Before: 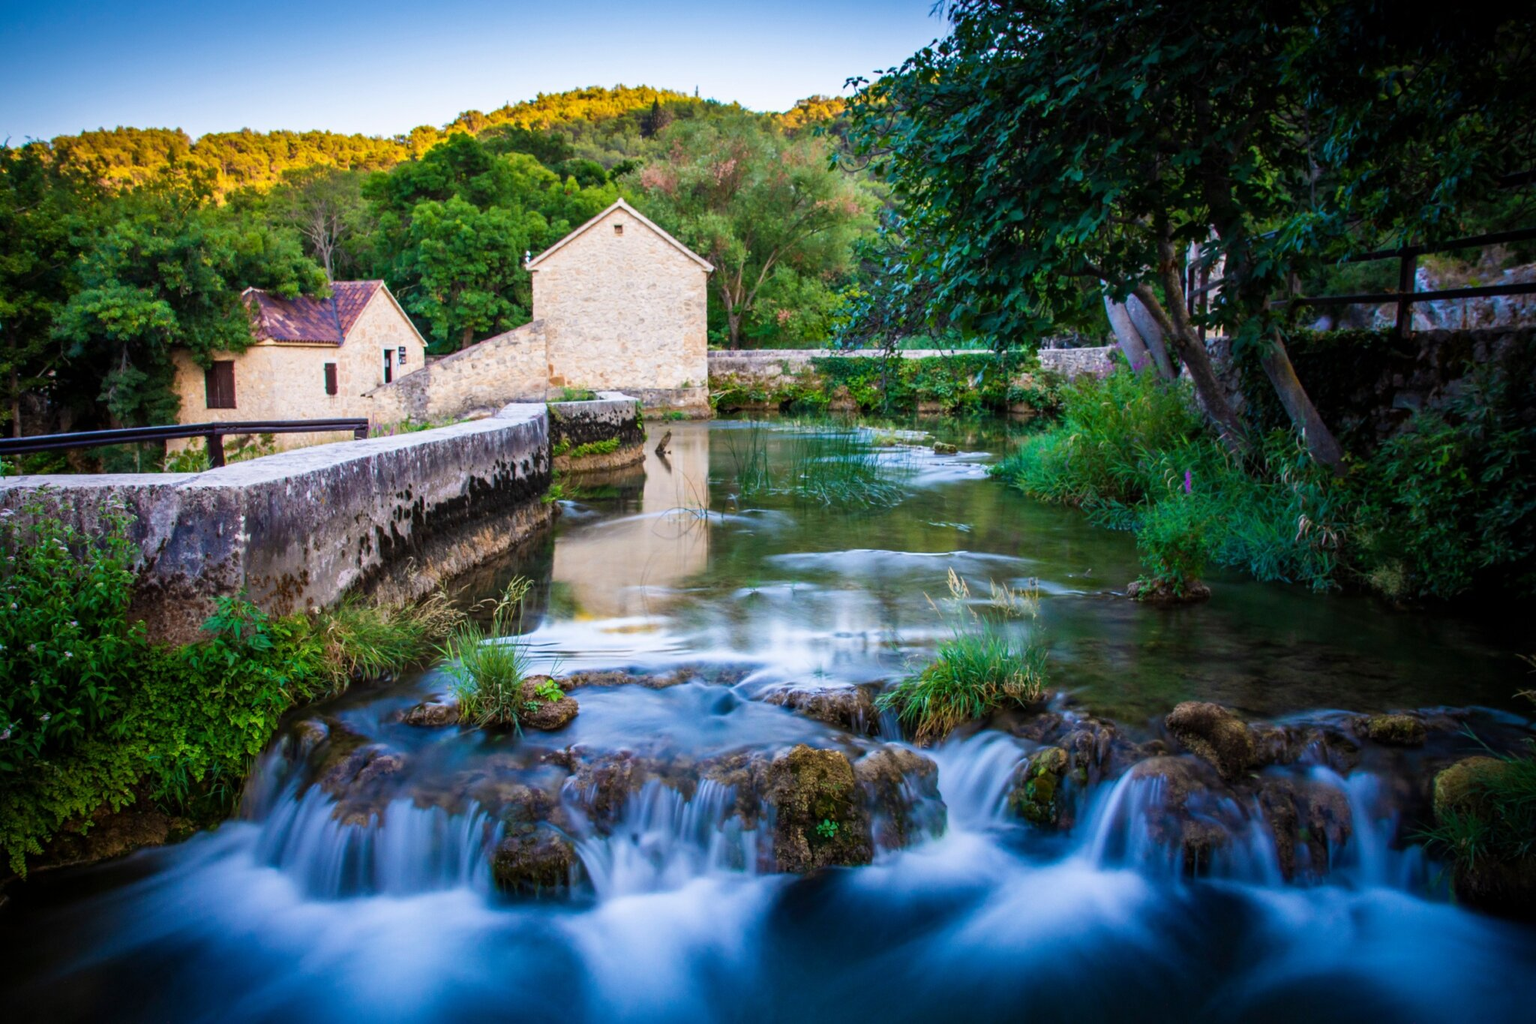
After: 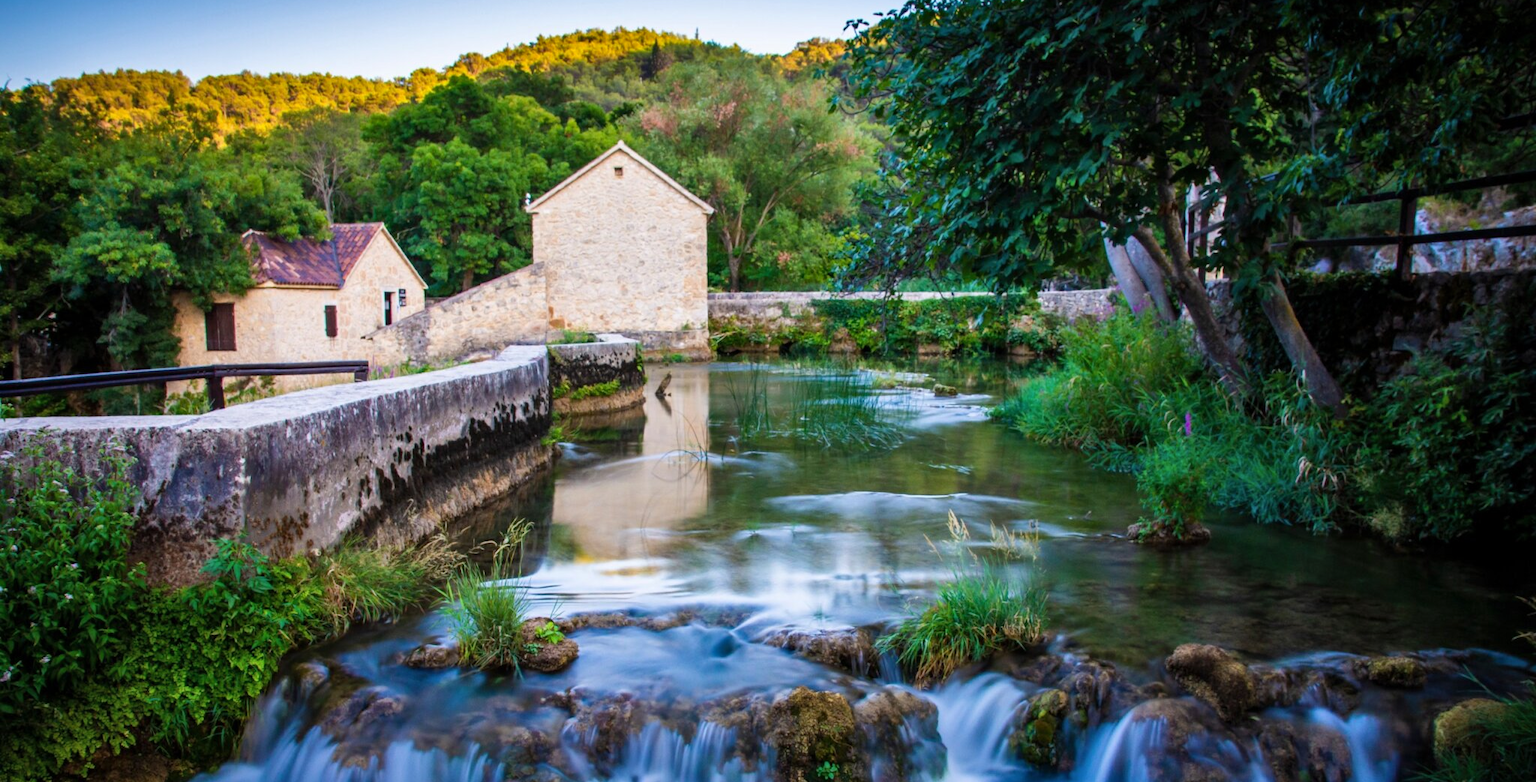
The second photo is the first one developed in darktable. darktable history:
crop: top 5.671%, bottom 17.888%
shadows and highlights: shadows 29.53, highlights -30.42, low approximation 0.01, soften with gaussian
